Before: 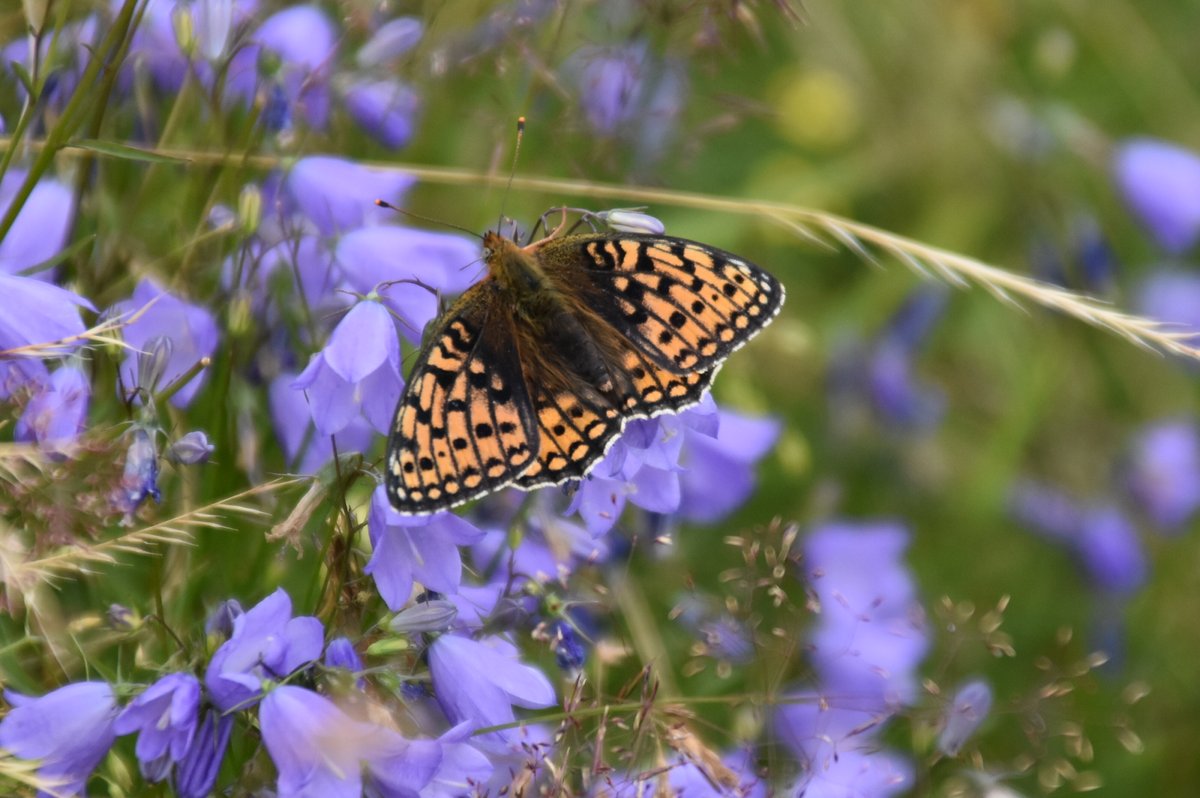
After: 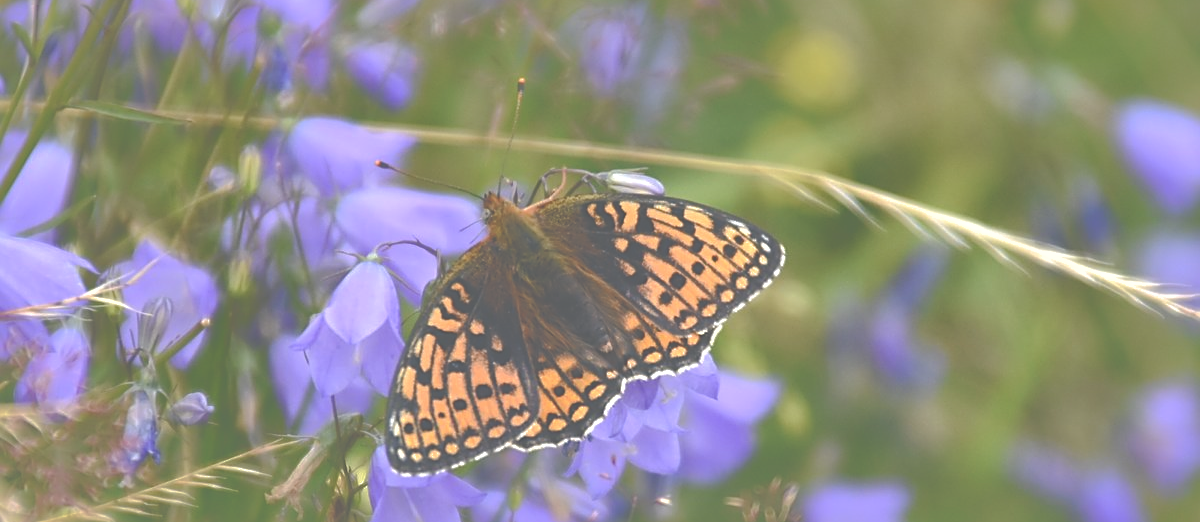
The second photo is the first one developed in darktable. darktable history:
color balance rgb: shadows lift › chroma 2.001%, shadows lift › hue 247.52°, perceptual saturation grading › global saturation 20%, perceptual saturation grading › highlights -24.714%, perceptual saturation grading › shadows 49.494%
tone equalizer: on, module defaults
shadows and highlights: shadows 25.88, highlights -69.26
crop and rotate: top 4.921%, bottom 29.664%
sharpen: on, module defaults
tone curve: curves: ch0 [(0, 0.012) (0.036, 0.035) (0.274, 0.288) (0.504, 0.536) (0.844, 0.84) (1, 0.983)]; ch1 [(0, 0) (0.389, 0.403) (0.462, 0.486) (0.499, 0.498) (0.511, 0.502) (0.536, 0.547) (0.567, 0.588) (0.626, 0.645) (0.749, 0.781) (1, 1)]; ch2 [(0, 0) (0.457, 0.486) (0.5, 0.5) (0.56, 0.551) (0.615, 0.607) (0.704, 0.732) (1, 1)], preserve colors none
exposure: black level correction -0.071, exposure 0.5 EV, compensate highlight preservation false
